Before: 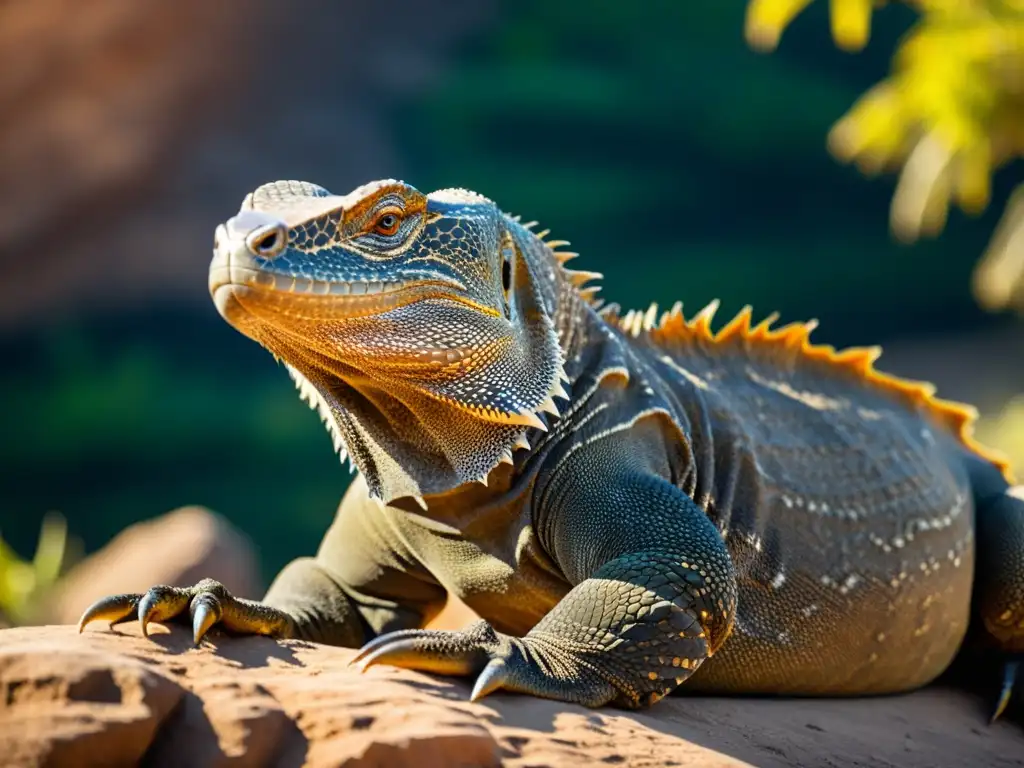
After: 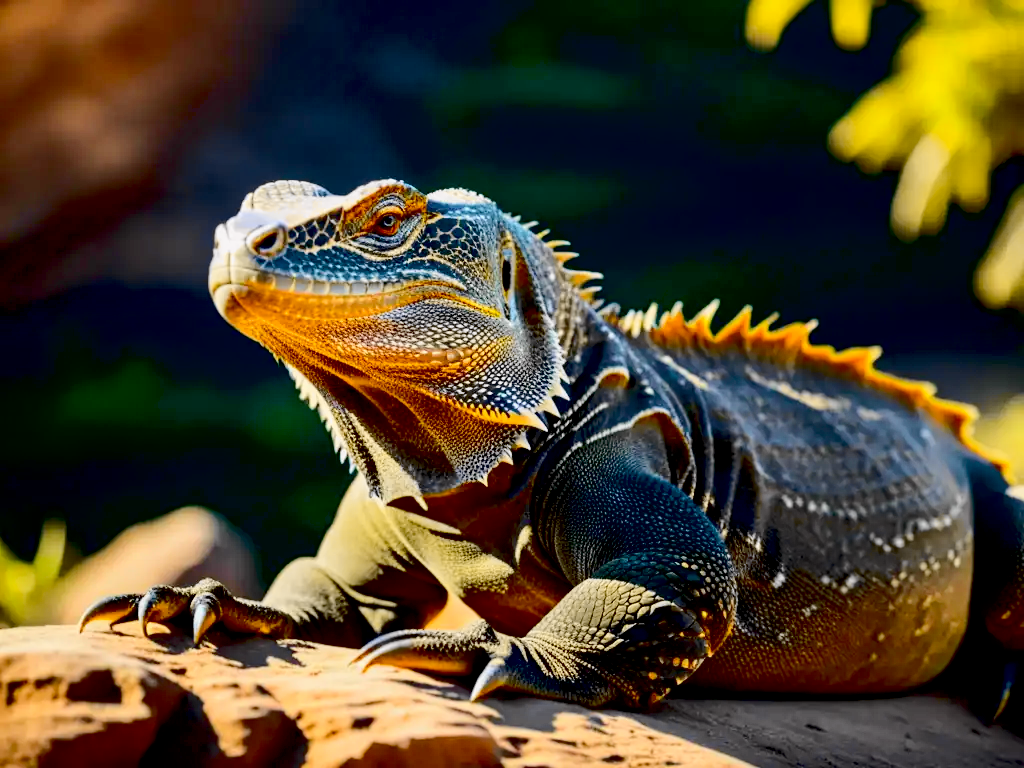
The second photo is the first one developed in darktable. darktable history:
exposure: black level correction 0.029, exposure -0.073 EV, compensate highlight preservation false
tone curve: curves: ch0 [(0.017, 0) (0.107, 0.071) (0.295, 0.264) (0.447, 0.507) (0.54, 0.618) (0.733, 0.791) (0.879, 0.898) (1, 0.97)]; ch1 [(0, 0) (0.393, 0.415) (0.447, 0.448) (0.485, 0.497) (0.523, 0.515) (0.544, 0.55) (0.59, 0.609) (0.686, 0.686) (1, 1)]; ch2 [(0, 0) (0.369, 0.388) (0.449, 0.431) (0.499, 0.5) (0.521, 0.505) (0.53, 0.538) (0.579, 0.601) (0.669, 0.733) (1, 1)], color space Lab, independent channels, preserve colors none
local contrast: highlights 100%, shadows 100%, detail 120%, midtone range 0.2
